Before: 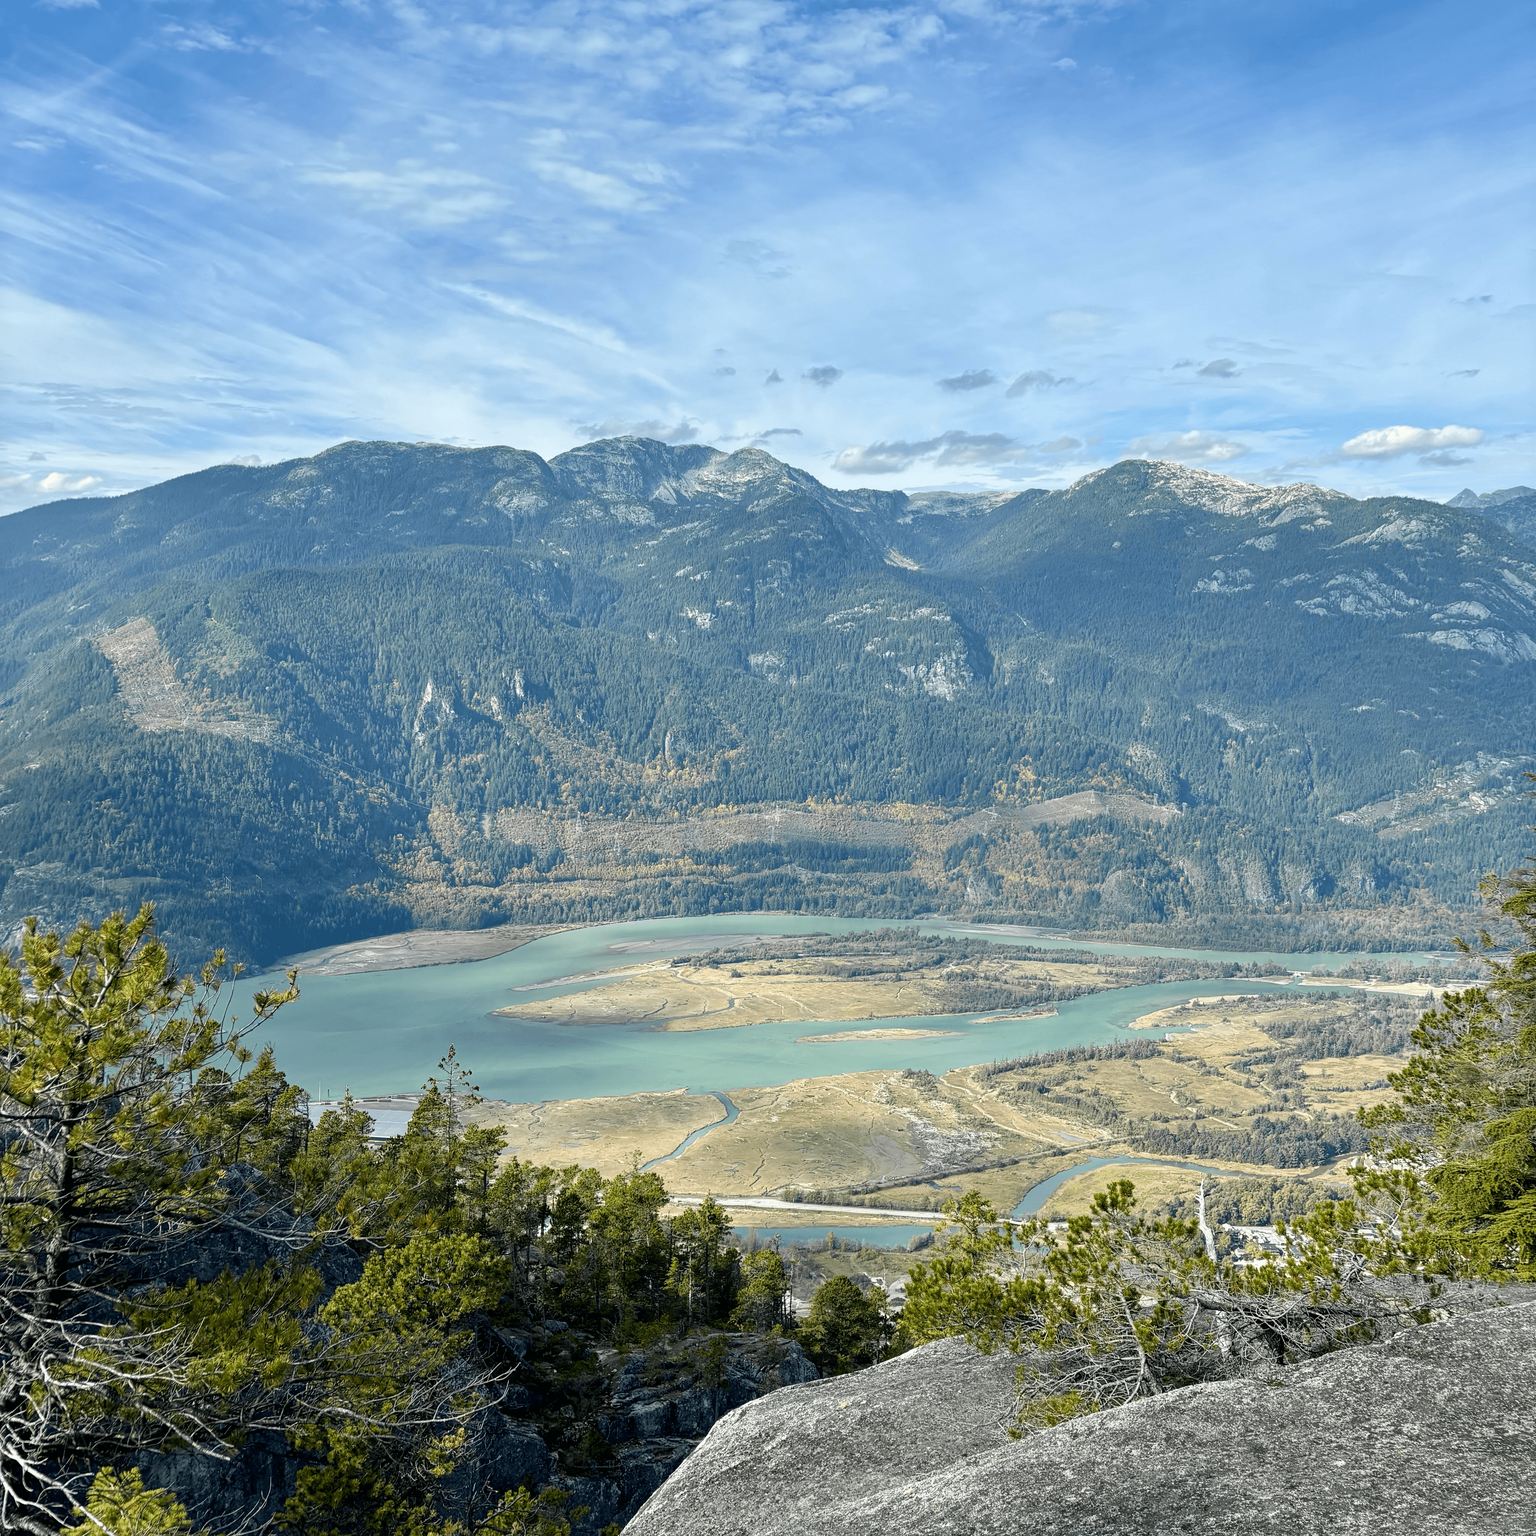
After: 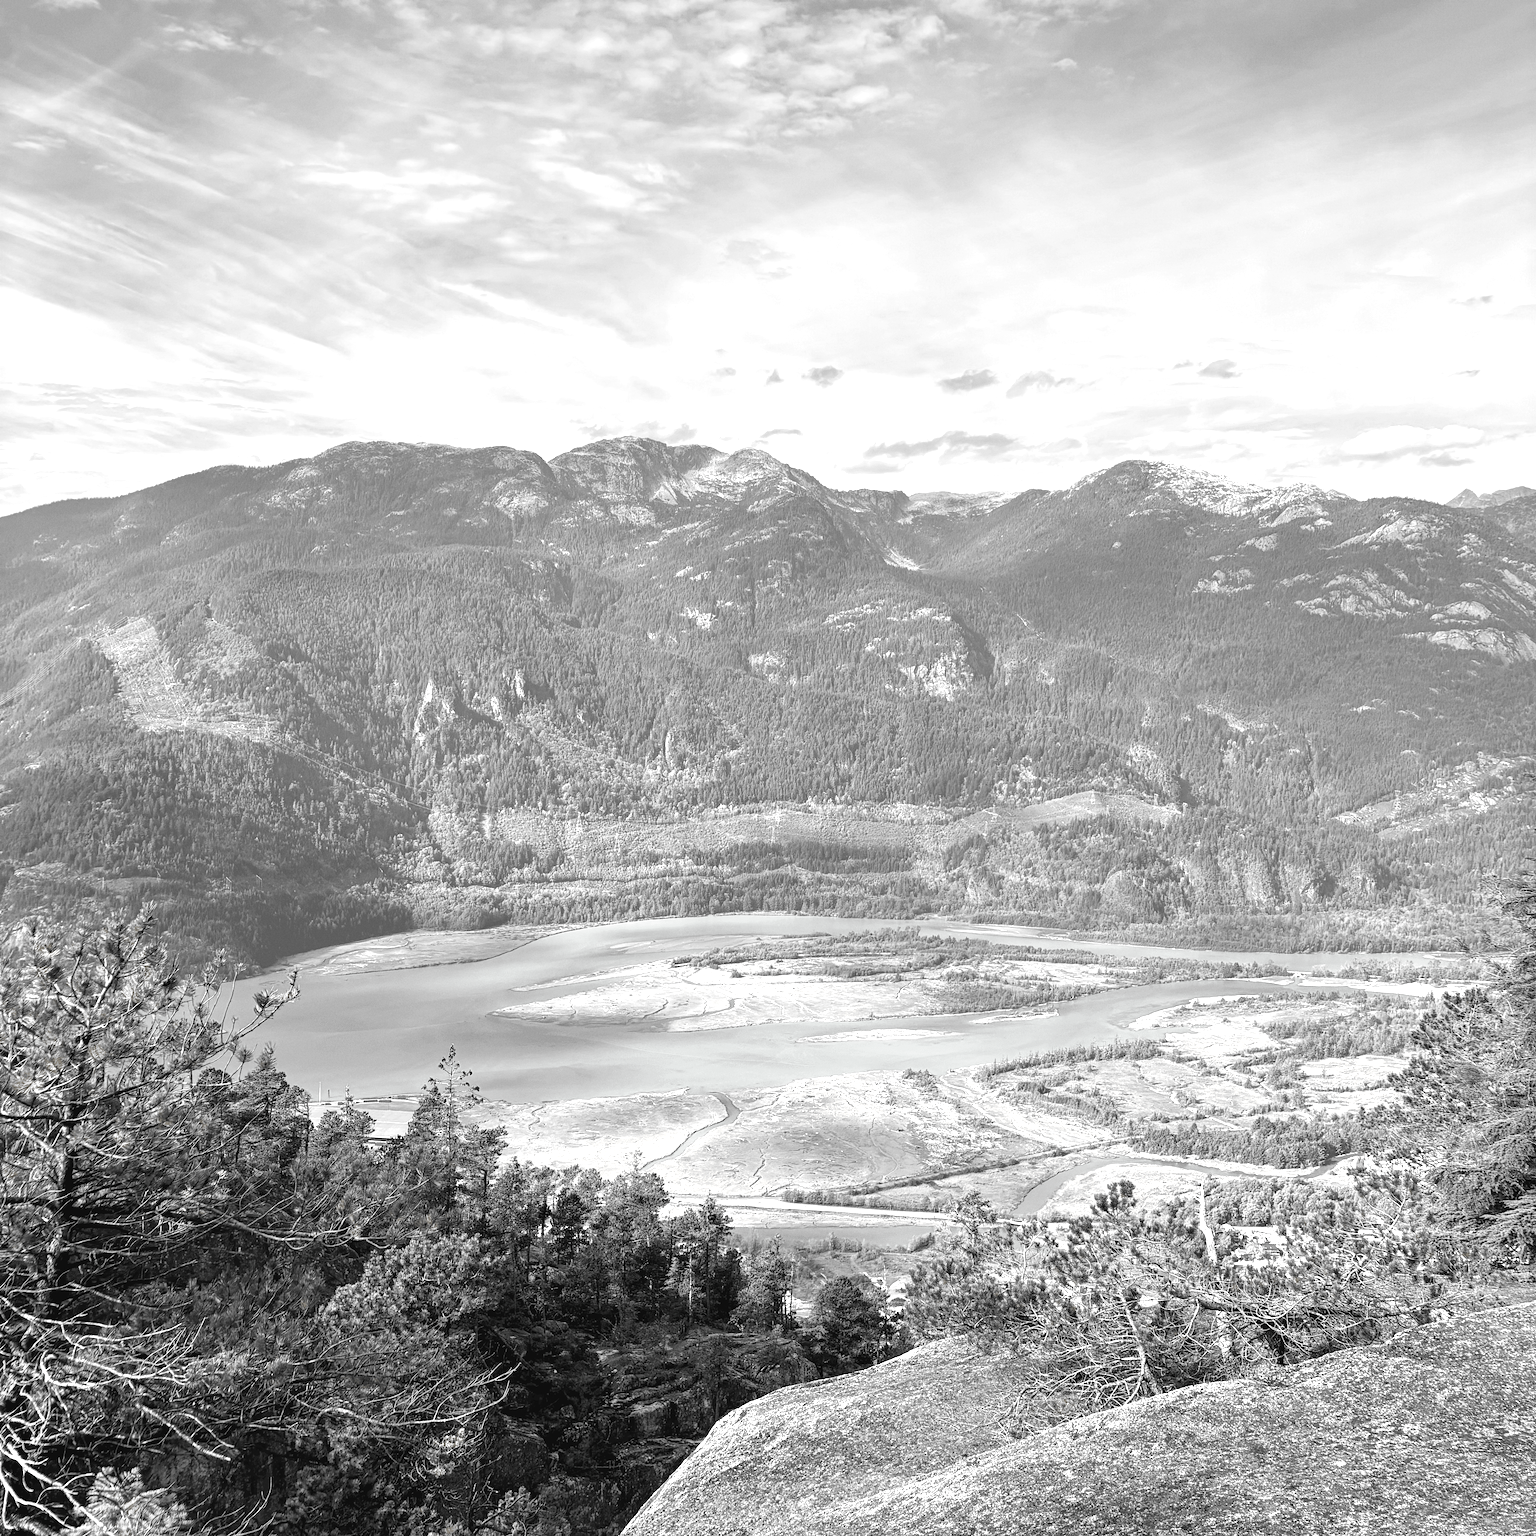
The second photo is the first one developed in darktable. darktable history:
exposure: black level correction -0.002, exposure 0.708 EV, compensate exposure bias true, compensate highlight preservation false
grain: coarseness 0.09 ISO, strength 10%
color zones: curves: ch0 [(0, 0.65) (0.096, 0.644) (0.221, 0.539) (0.429, 0.5) (0.571, 0.5) (0.714, 0.5) (0.857, 0.5) (1, 0.65)]; ch1 [(0, 0.5) (0.143, 0.5) (0.257, -0.002) (0.429, 0.04) (0.571, -0.001) (0.714, -0.015) (0.857, 0.024) (1, 0.5)]
